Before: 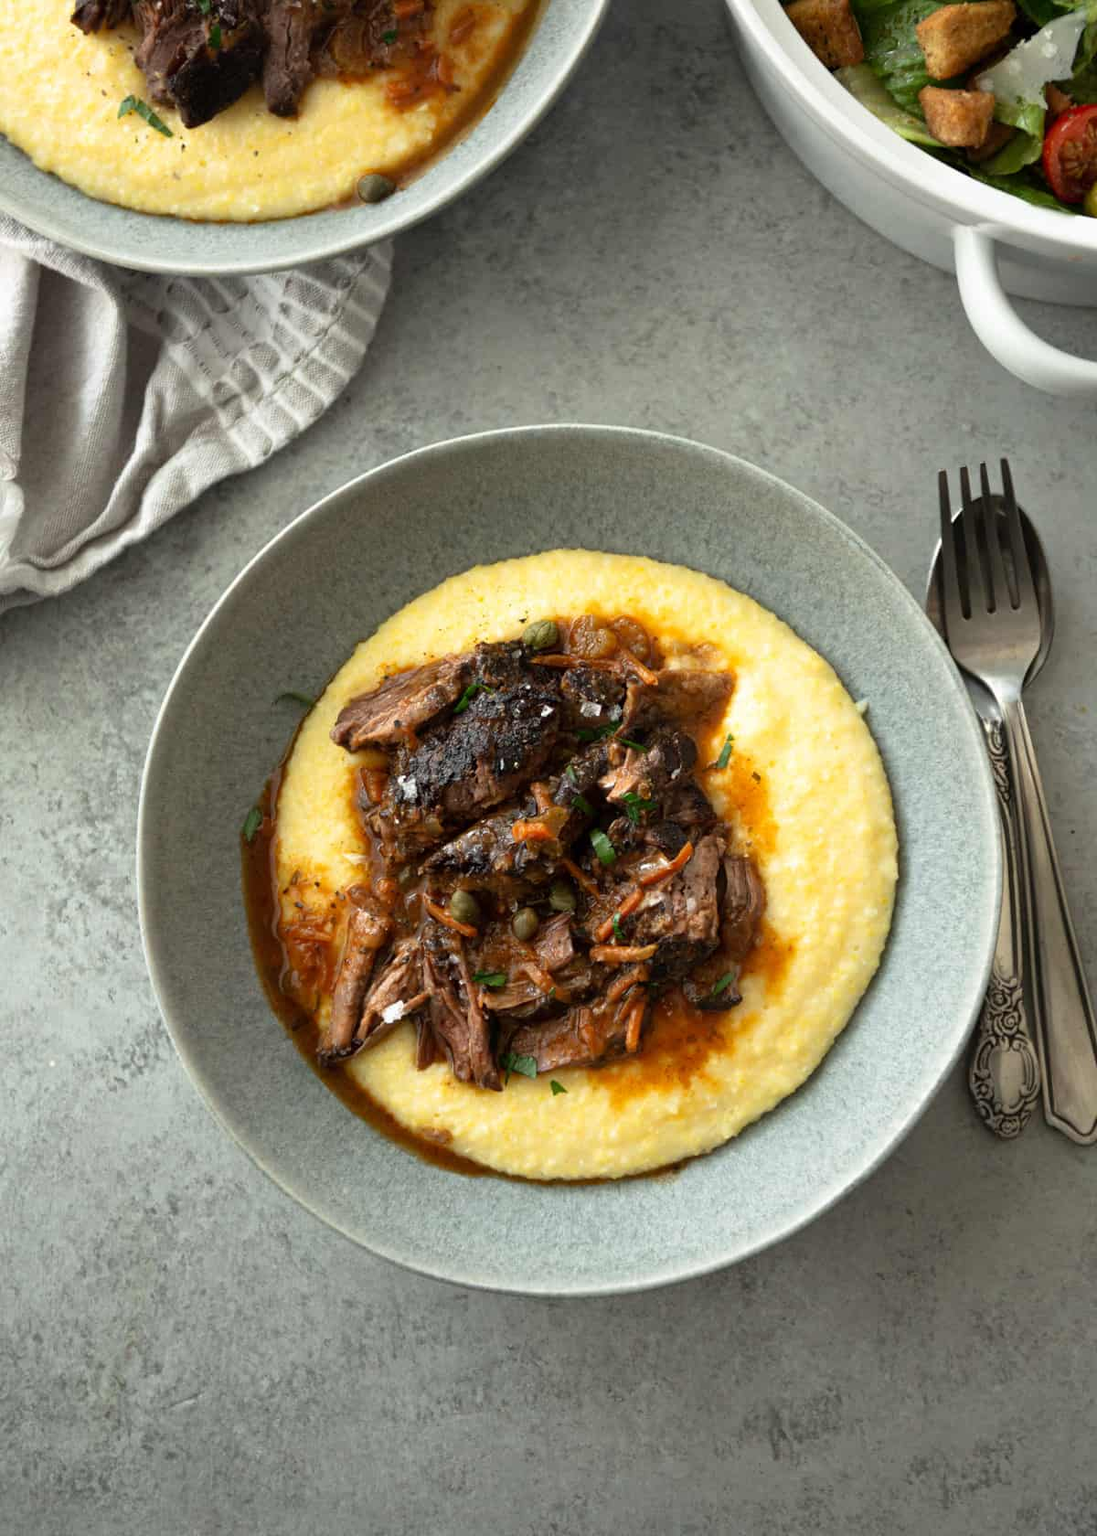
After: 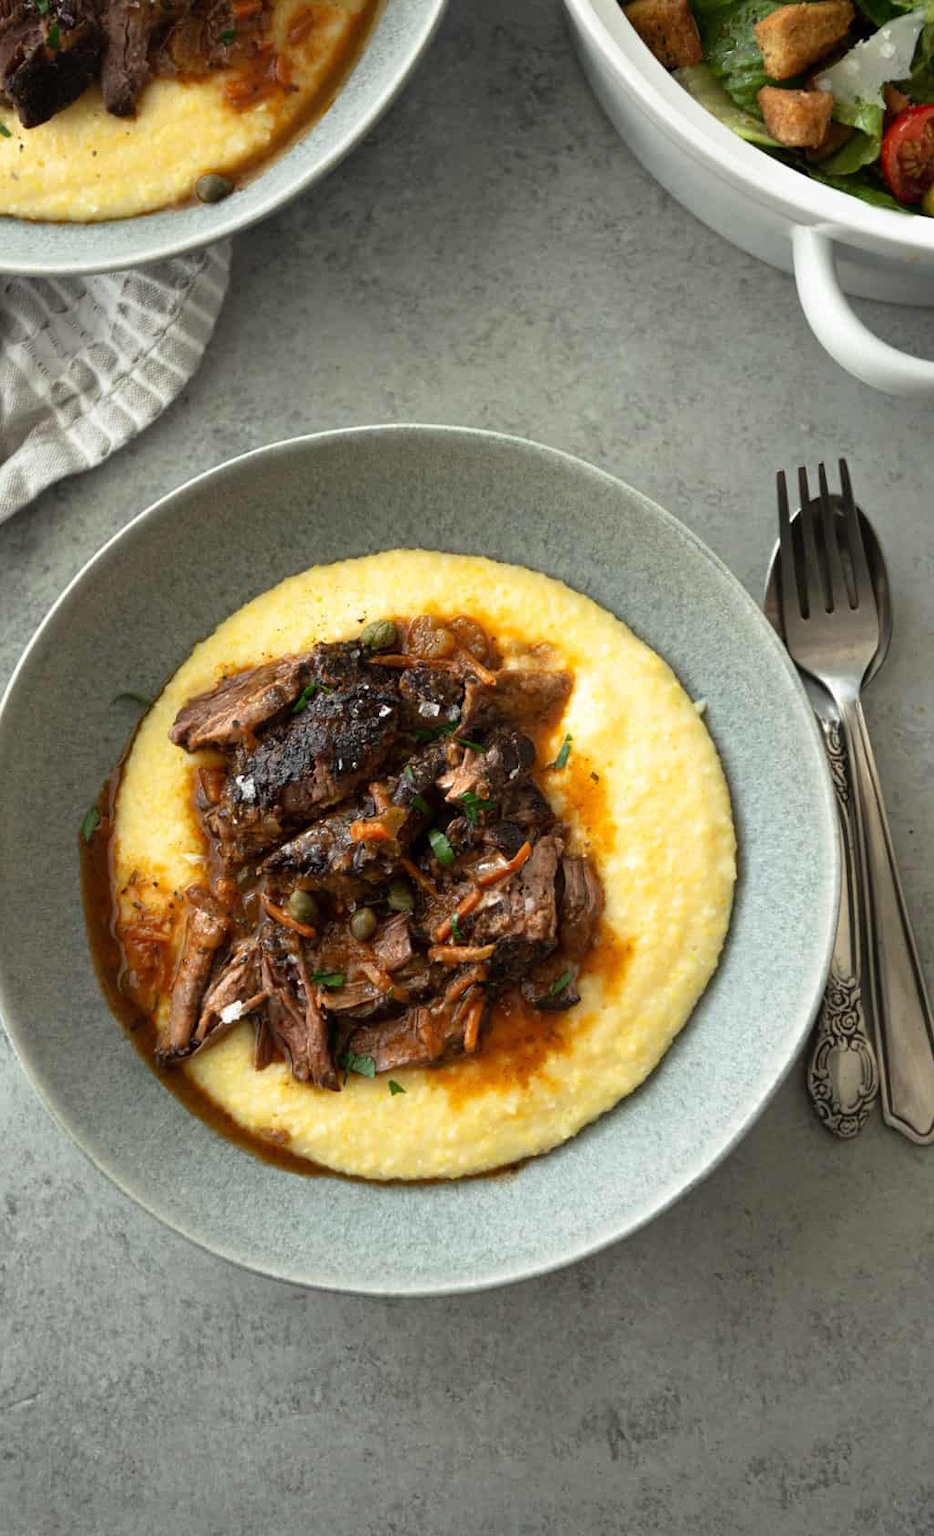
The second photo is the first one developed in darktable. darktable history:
crop and rotate: left 14.819%
